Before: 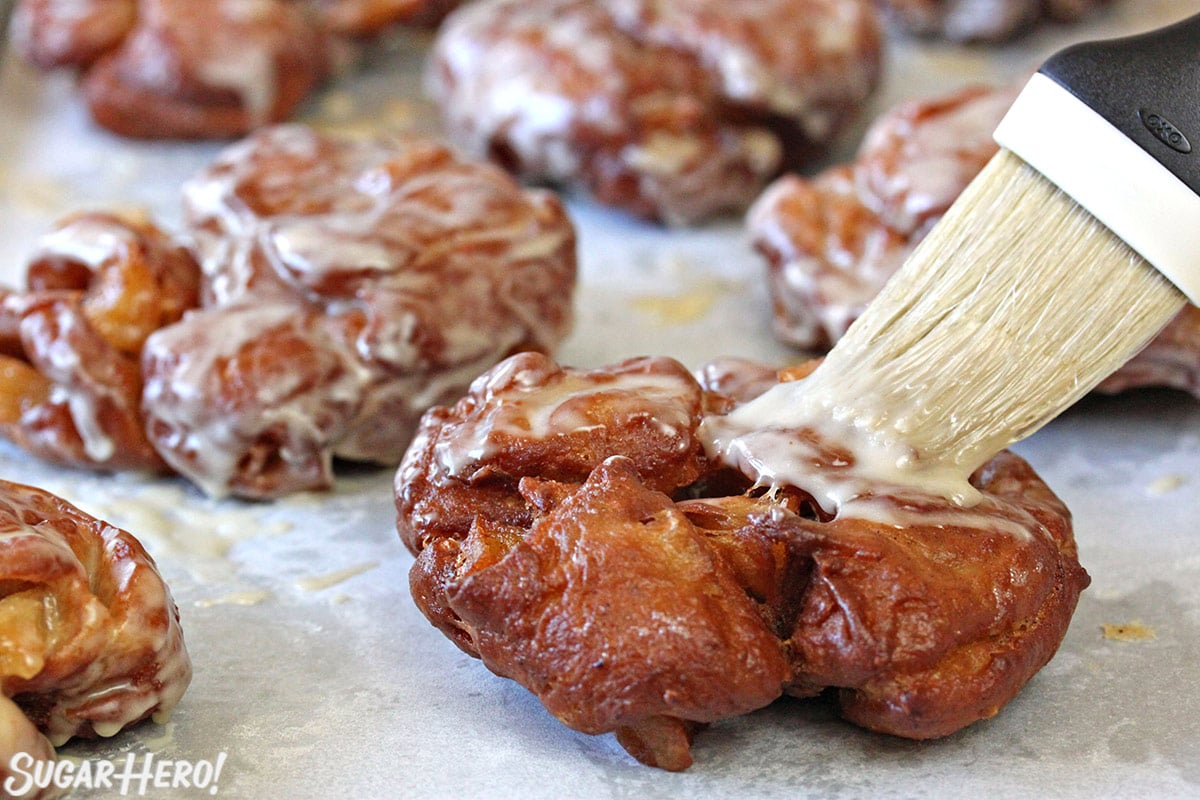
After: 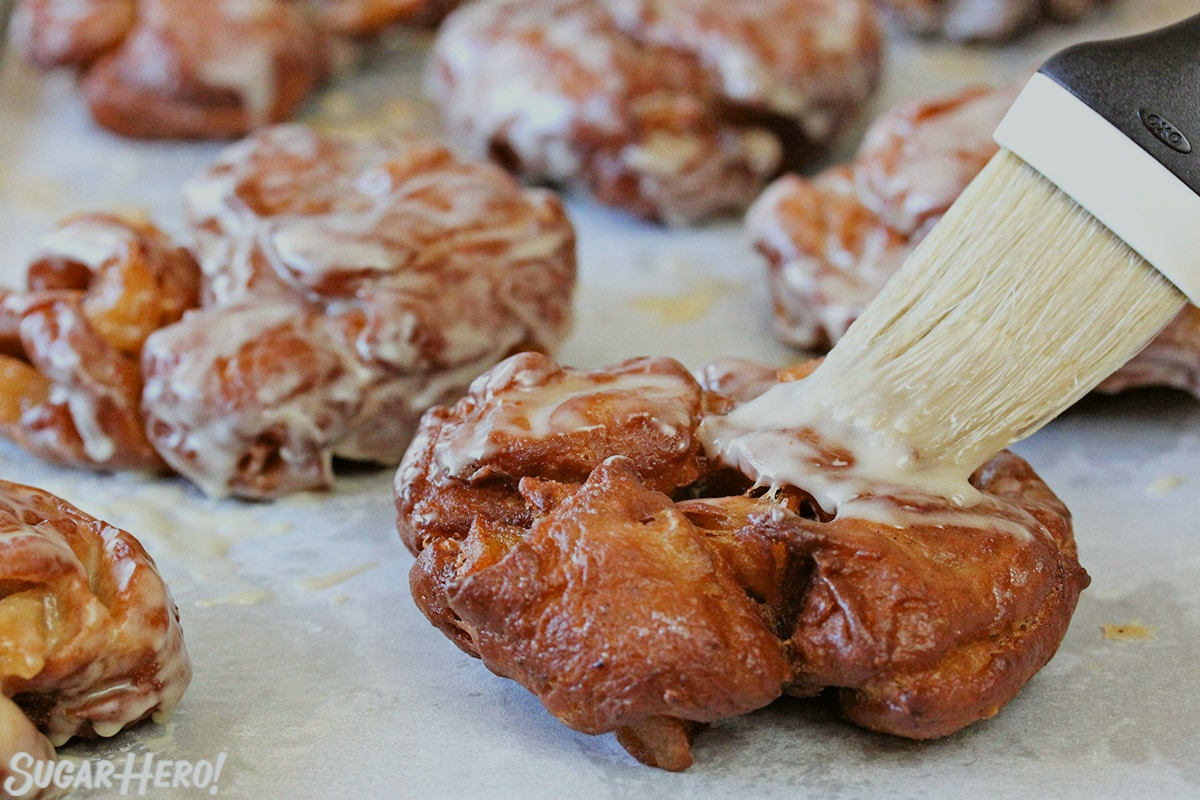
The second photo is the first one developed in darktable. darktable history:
filmic rgb: black relative exposure -7.65 EV, white relative exposure 4.56 EV, hardness 3.61
color balance: lift [1.004, 1.002, 1.002, 0.998], gamma [1, 1.007, 1.002, 0.993], gain [1, 0.977, 1.013, 1.023], contrast -3.64%
